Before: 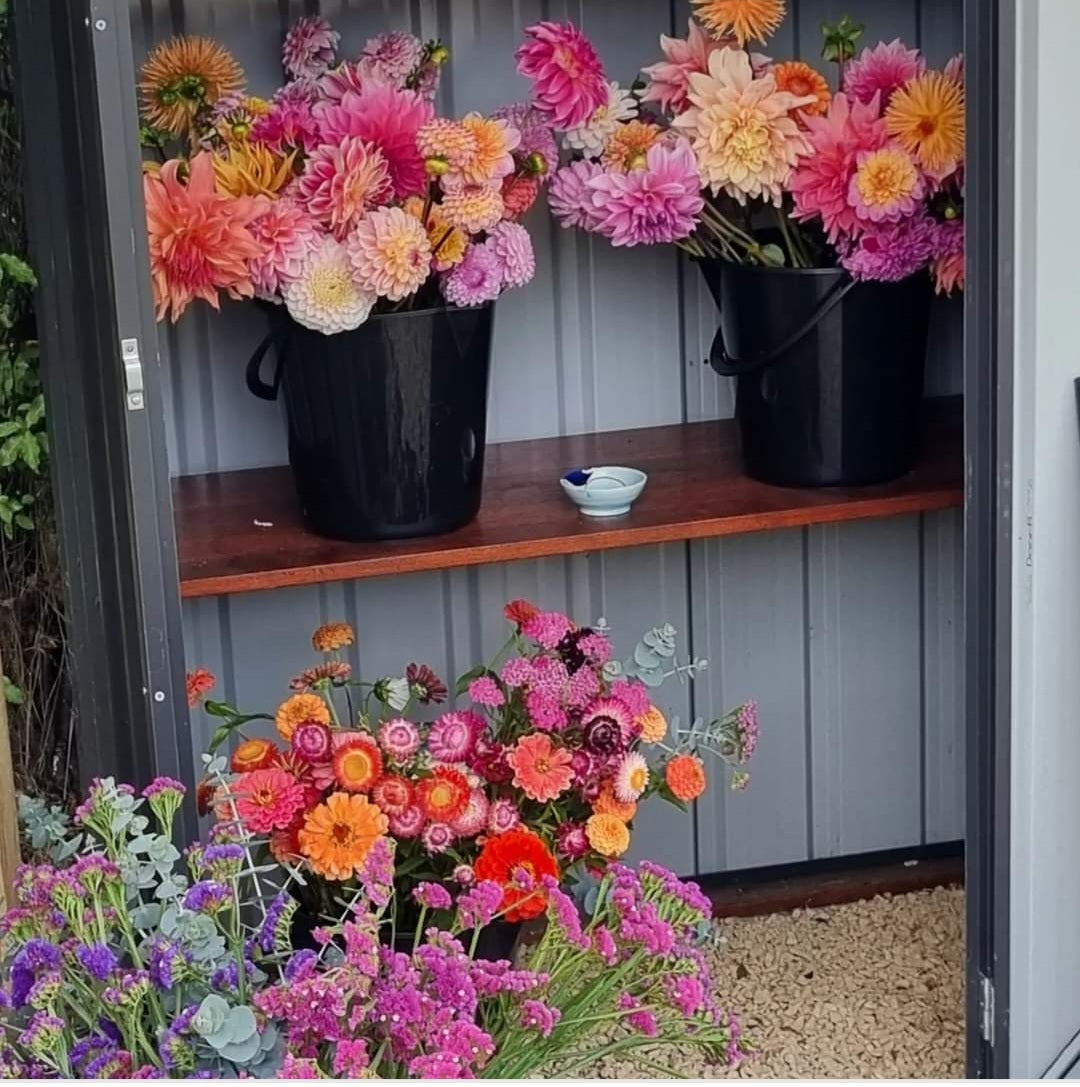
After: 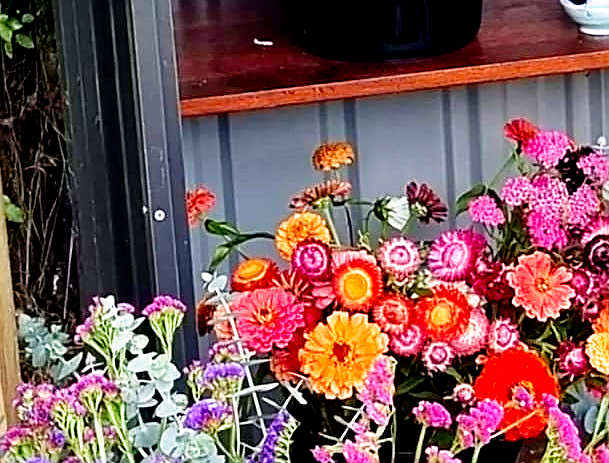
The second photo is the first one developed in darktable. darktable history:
exposure: exposure 0.603 EV, compensate exposure bias true, compensate highlight preservation false
sharpen: amount 0.541
crop: top 44.336%, right 43.559%, bottom 13.064%
filmic rgb: black relative exposure -5.48 EV, white relative exposure 2.49 EV, target black luminance 0%, hardness 4.53, latitude 66.91%, contrast 1.443, shadows ↔ highlights balance -4.09%, preserve chrominance no, color science v4 (2020), type of noise poissonian
